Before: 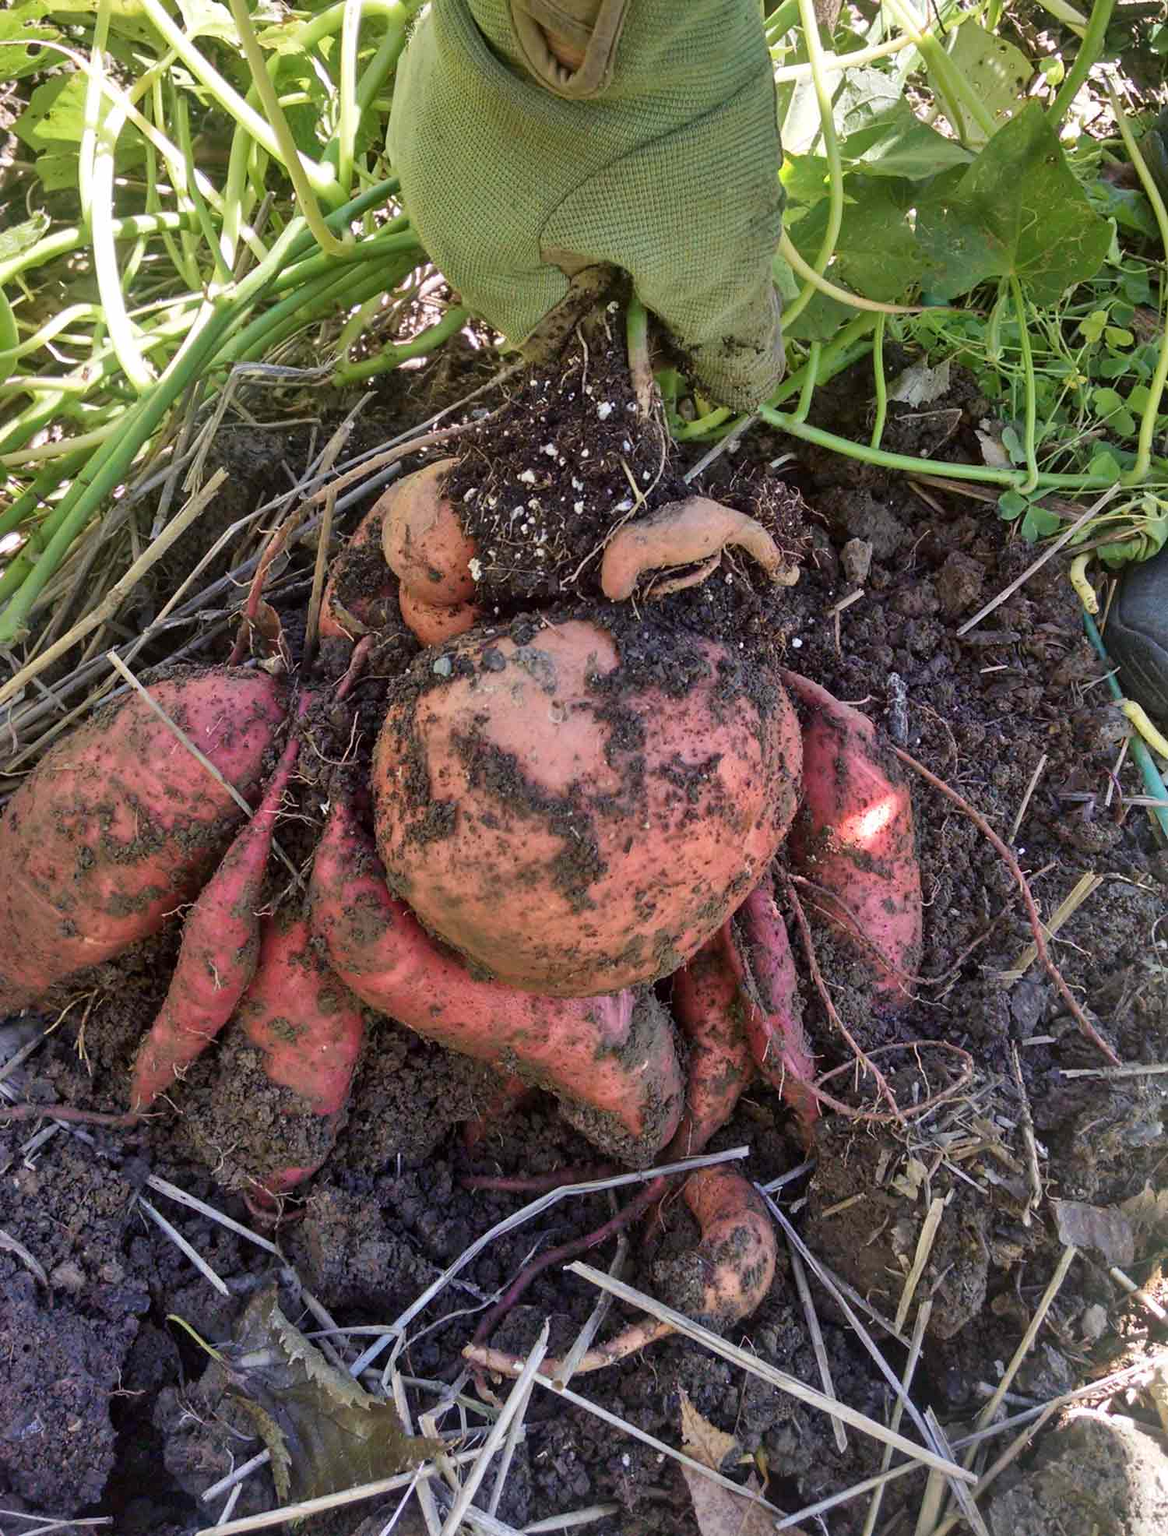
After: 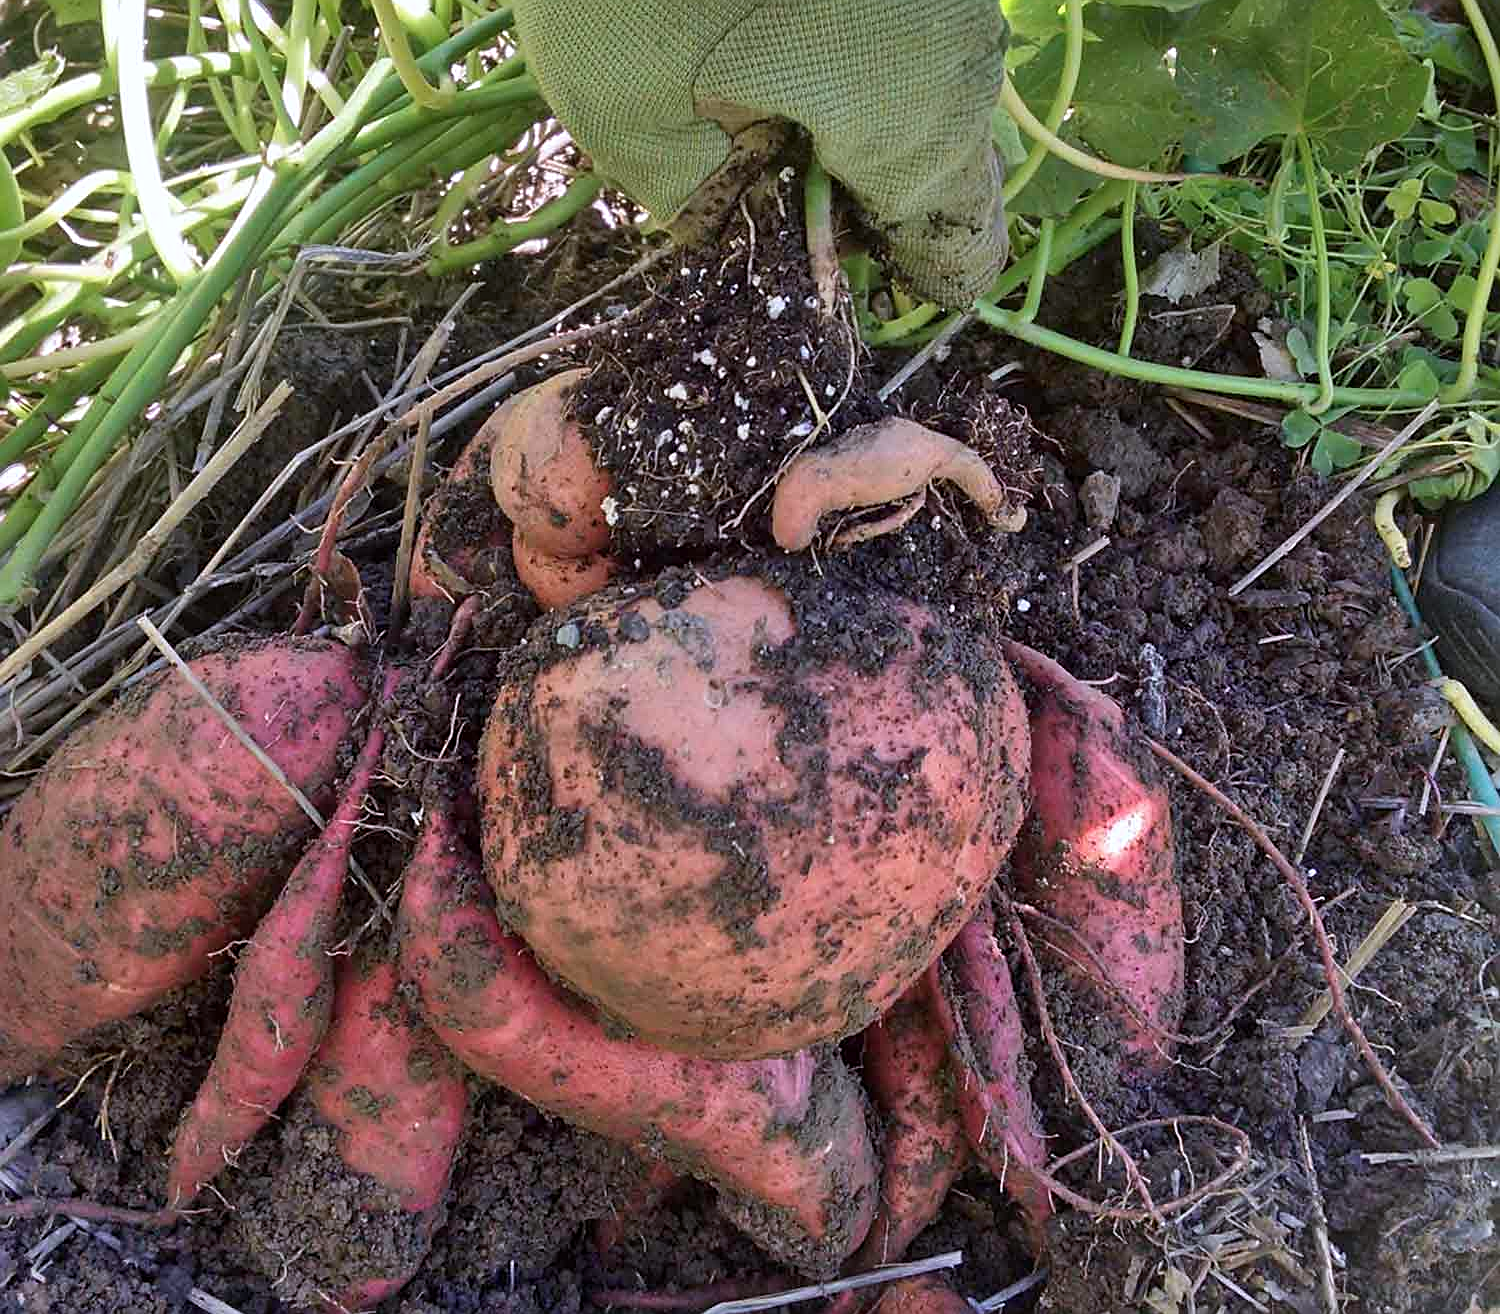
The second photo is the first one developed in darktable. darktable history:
crop: top 11.166%, bottom 22.168%
color calibration: illuminant as shot in camera, x 0.358, y 0.373, temperature 4628.91 K
sharpen: on, module defaults
